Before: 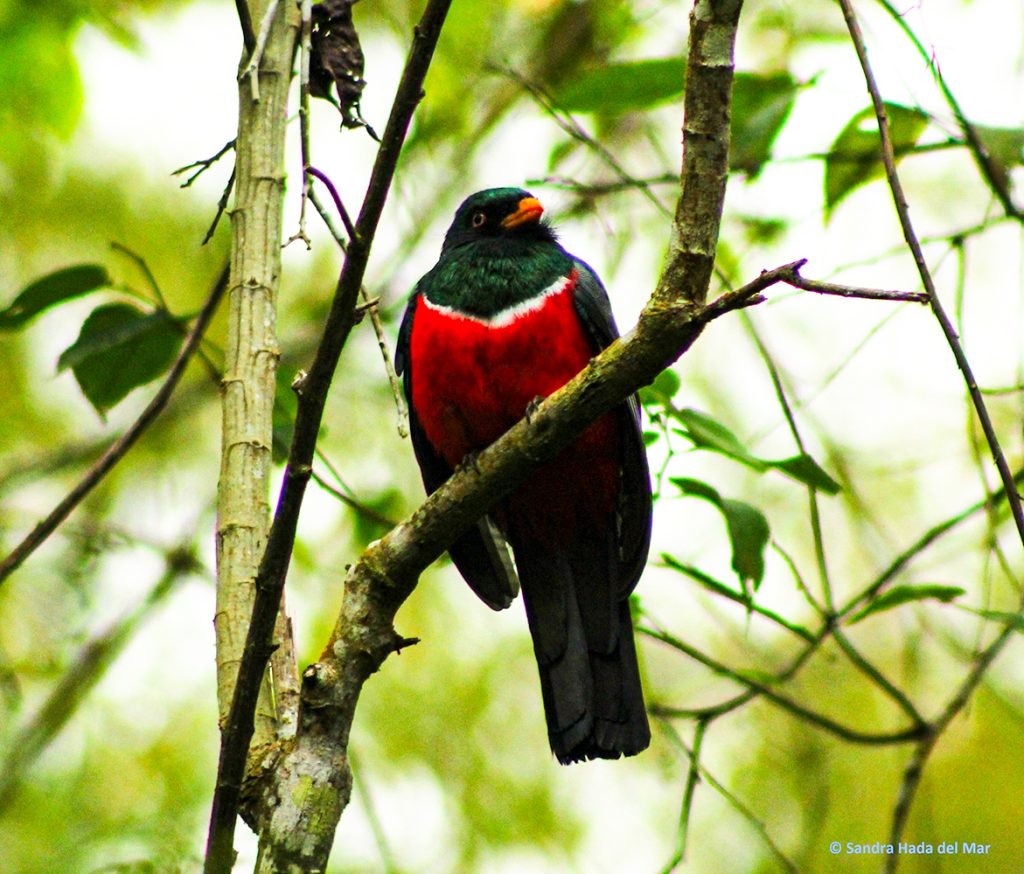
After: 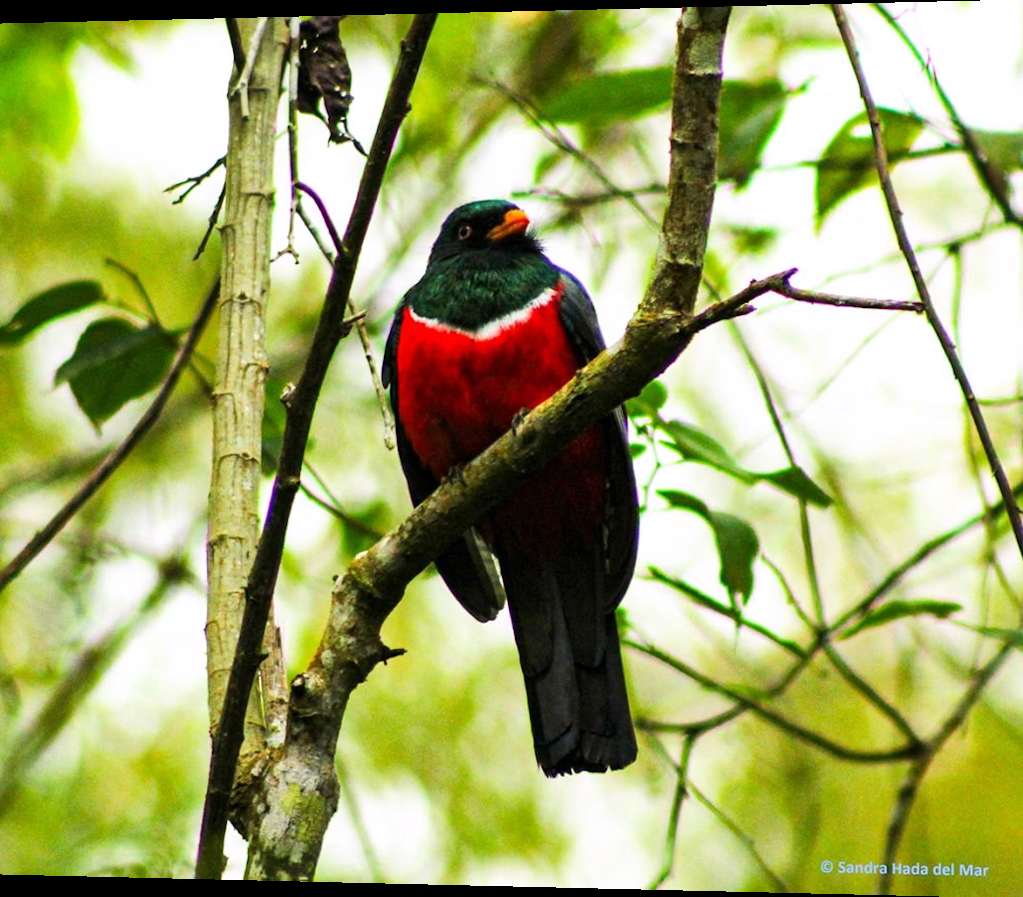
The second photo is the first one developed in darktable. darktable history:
white balance: red 1.009, blue 1.027
rotate and perspective: lens shift (horizontal) -0.055, automatic cropping off
